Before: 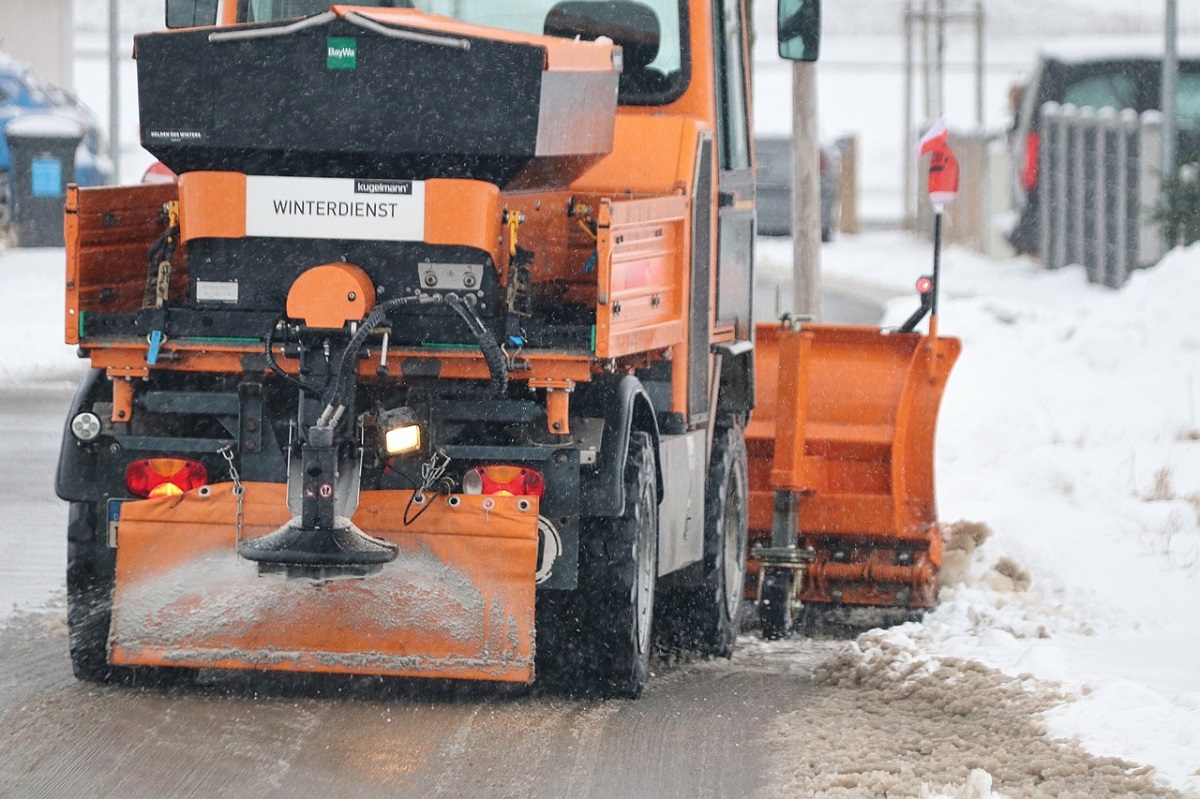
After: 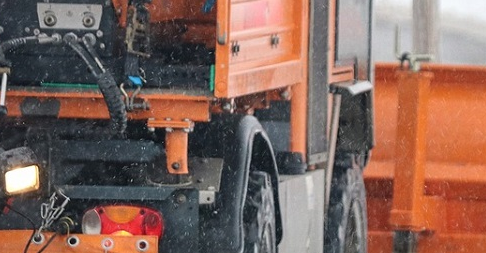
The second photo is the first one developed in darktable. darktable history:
crop: left 31.79%, top 32.605%, right 27.697%, bottom 35.669%
